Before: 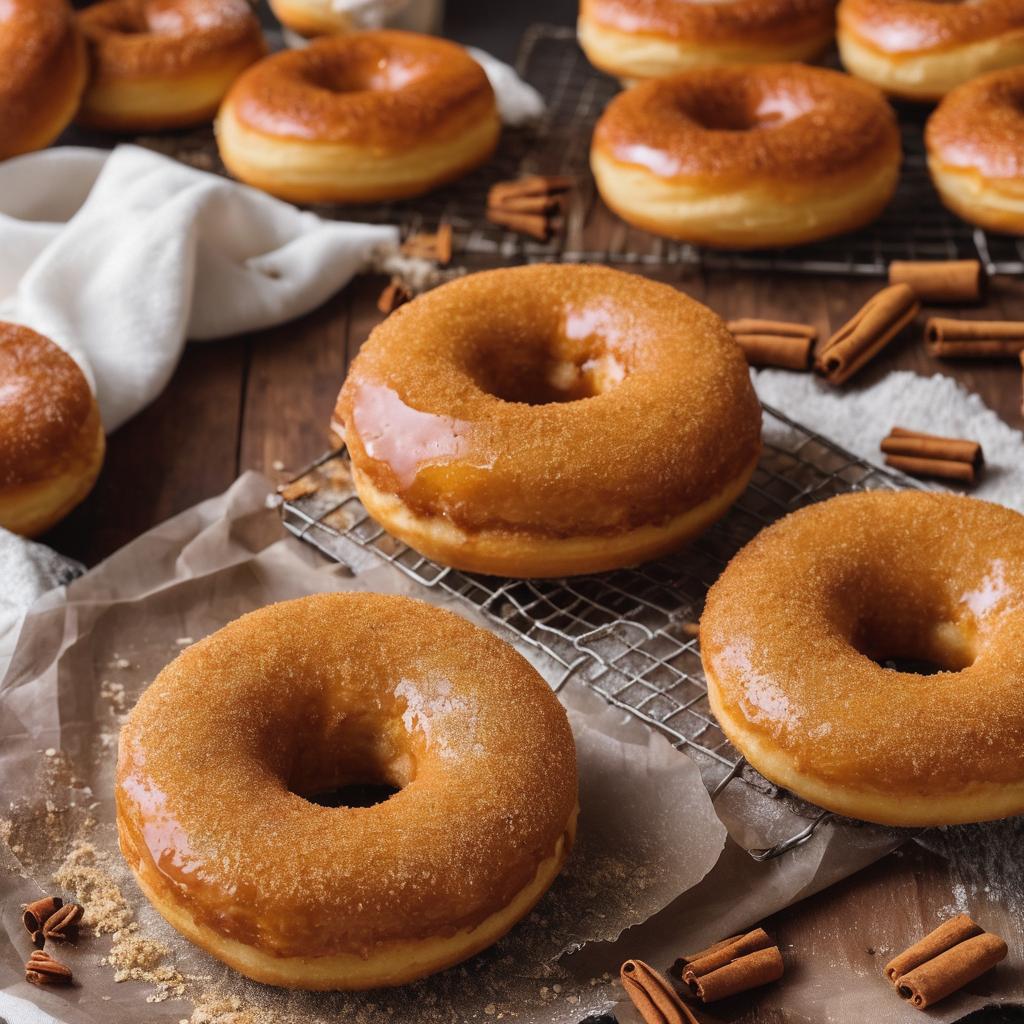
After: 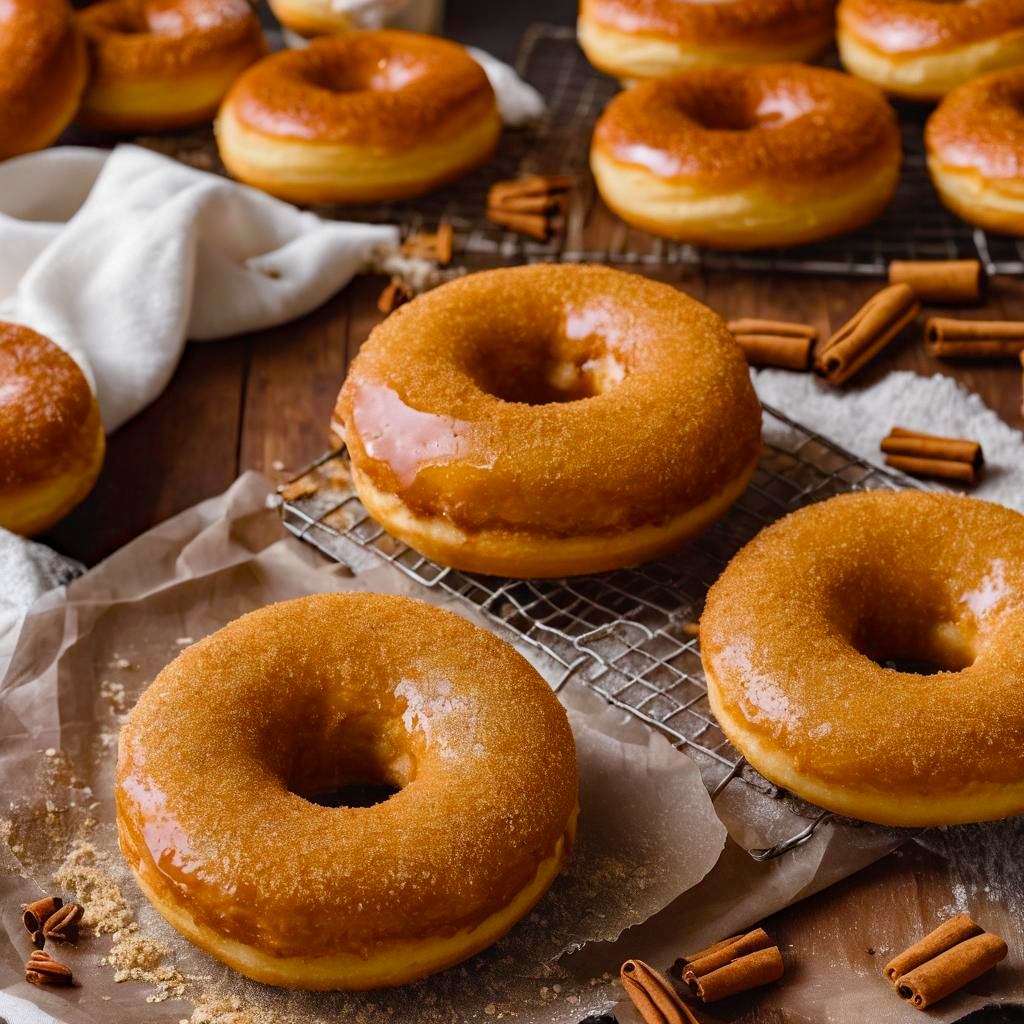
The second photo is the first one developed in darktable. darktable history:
haze removal: compatibility mode true, adaptive false
color balance rgb: perceptual saturation grading › global saturation 20%, perceptual saturation grading › highlights -25%, perceptual saturation grading › shadows 25%
